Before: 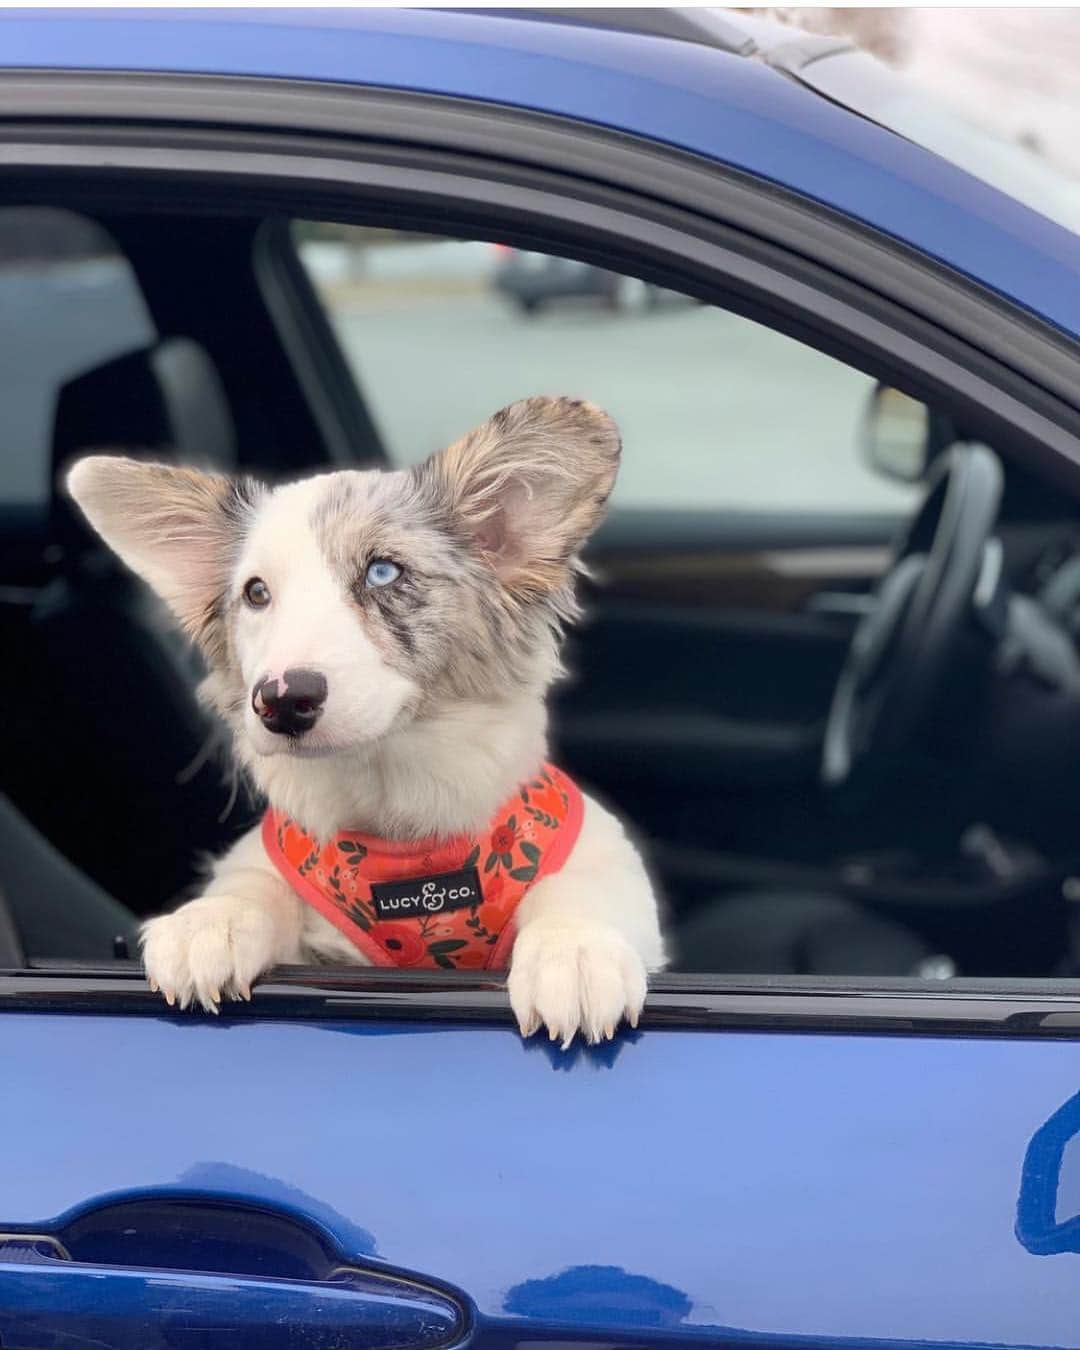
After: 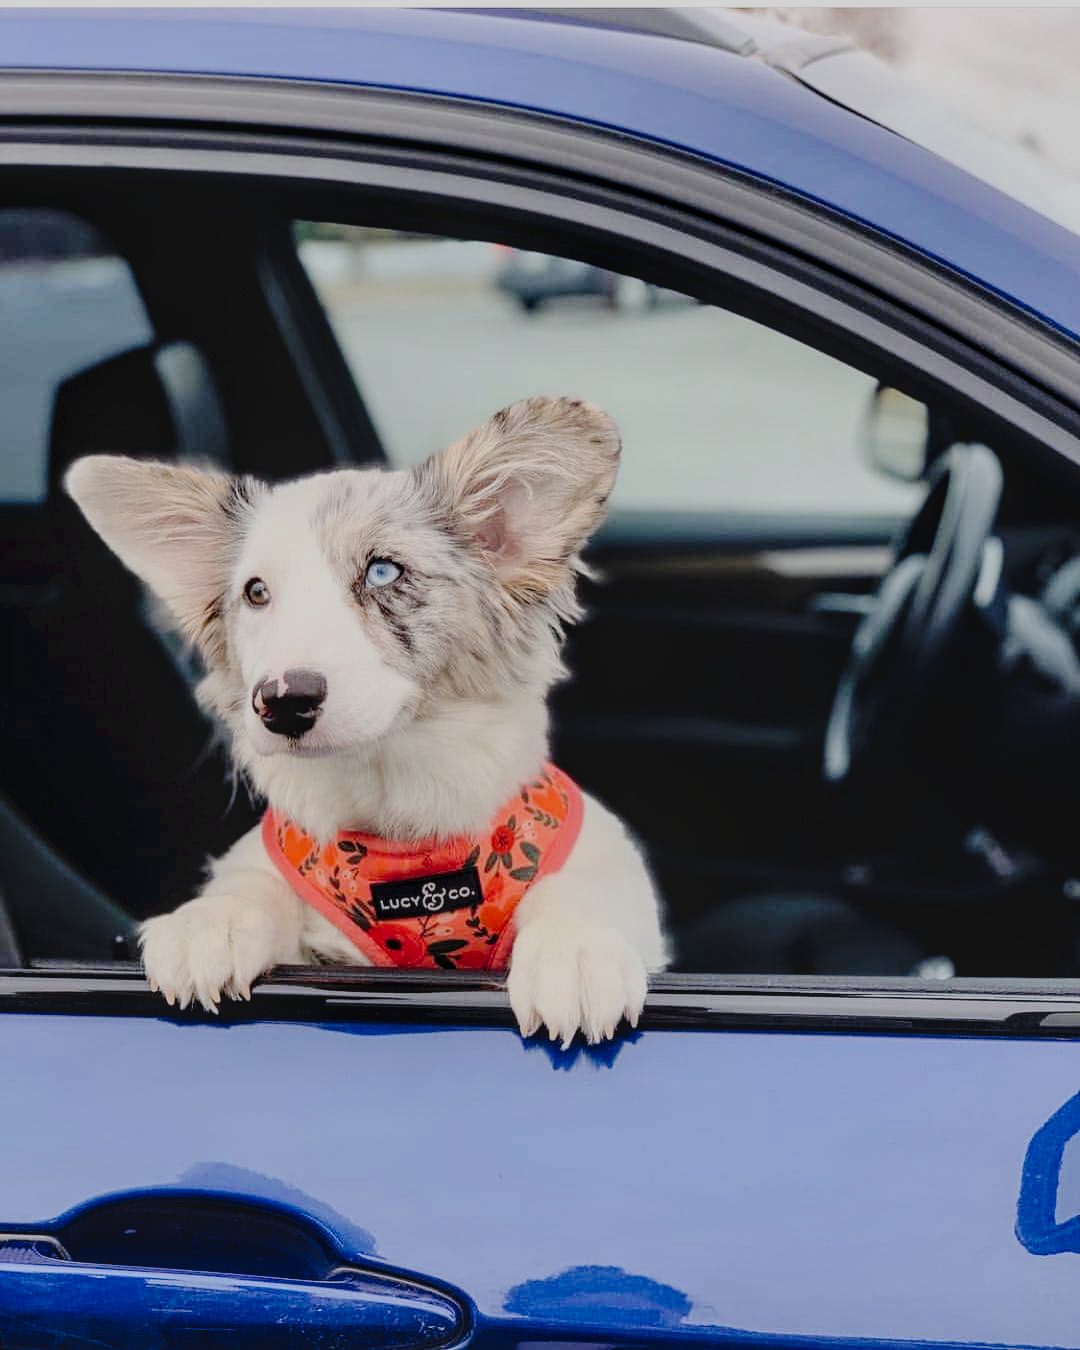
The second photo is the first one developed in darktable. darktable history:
filmic rgb: black relative exposure -7.65 EV, white relative exposure 4.56 EV, hardness 3.61
local contrast: on, module defaults
tone curve: curves: ch0 [(0, 0) (0.003, 0.041) (0.011, 0.042) (0.025, 0.041) (0.044, 0.043) (0.069, 0.048) (0.1, 0.059) (0.136, 0.079) (0.177, 0.107) (0.224, 0.152) (0.277, 0.235) (0.335, 0.331) (0.399, 0.427) (0.468, 0.512) (0.543, 0.595) (0.623, 0.668) (0.709, 0.736) (0.801, 0.813) (0.898, 0.891) (1, 1)], preserve colors none
